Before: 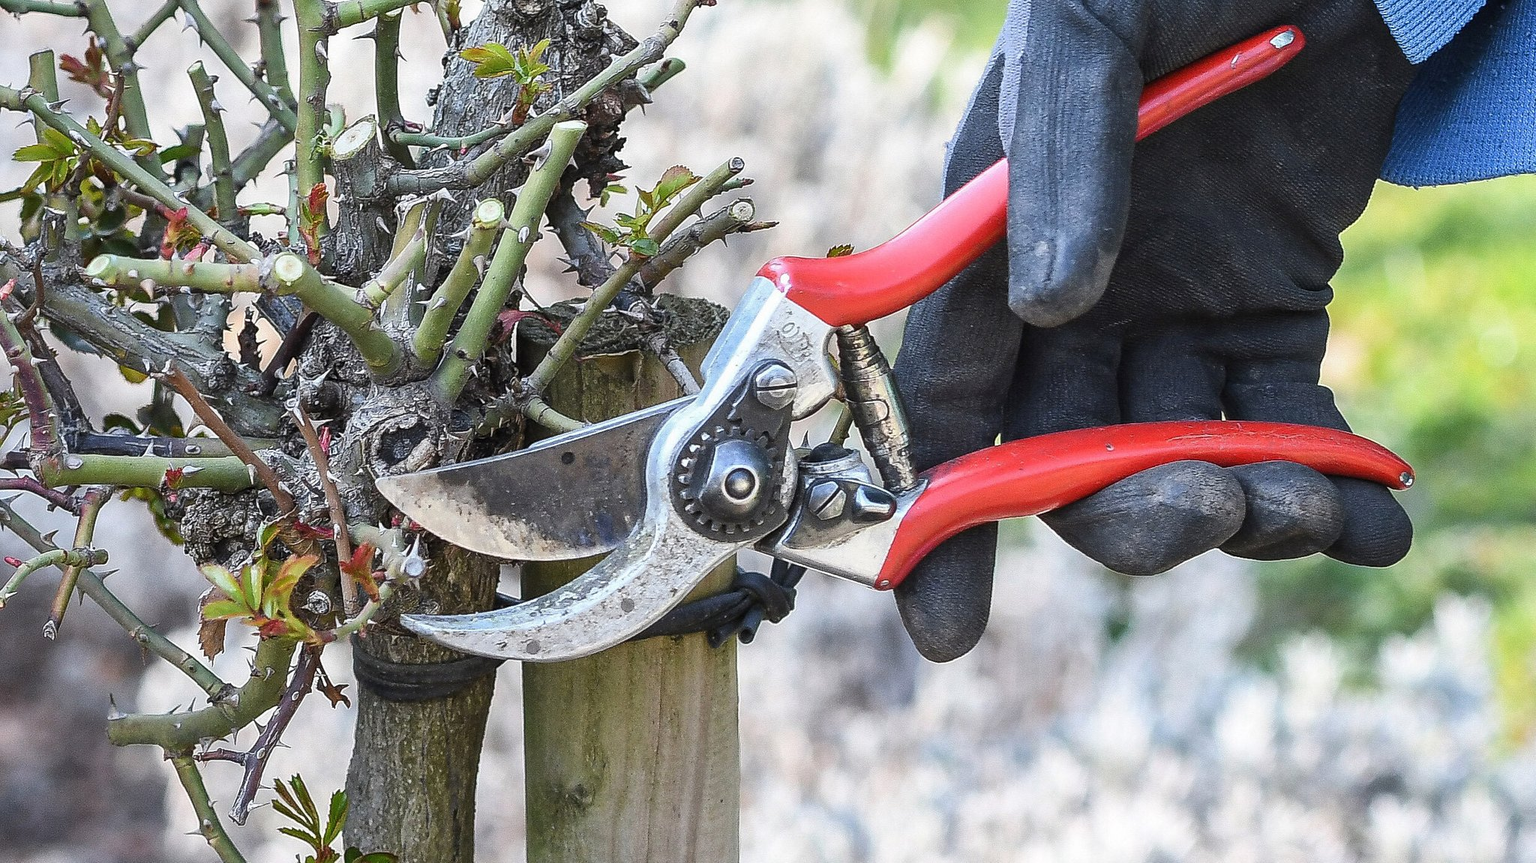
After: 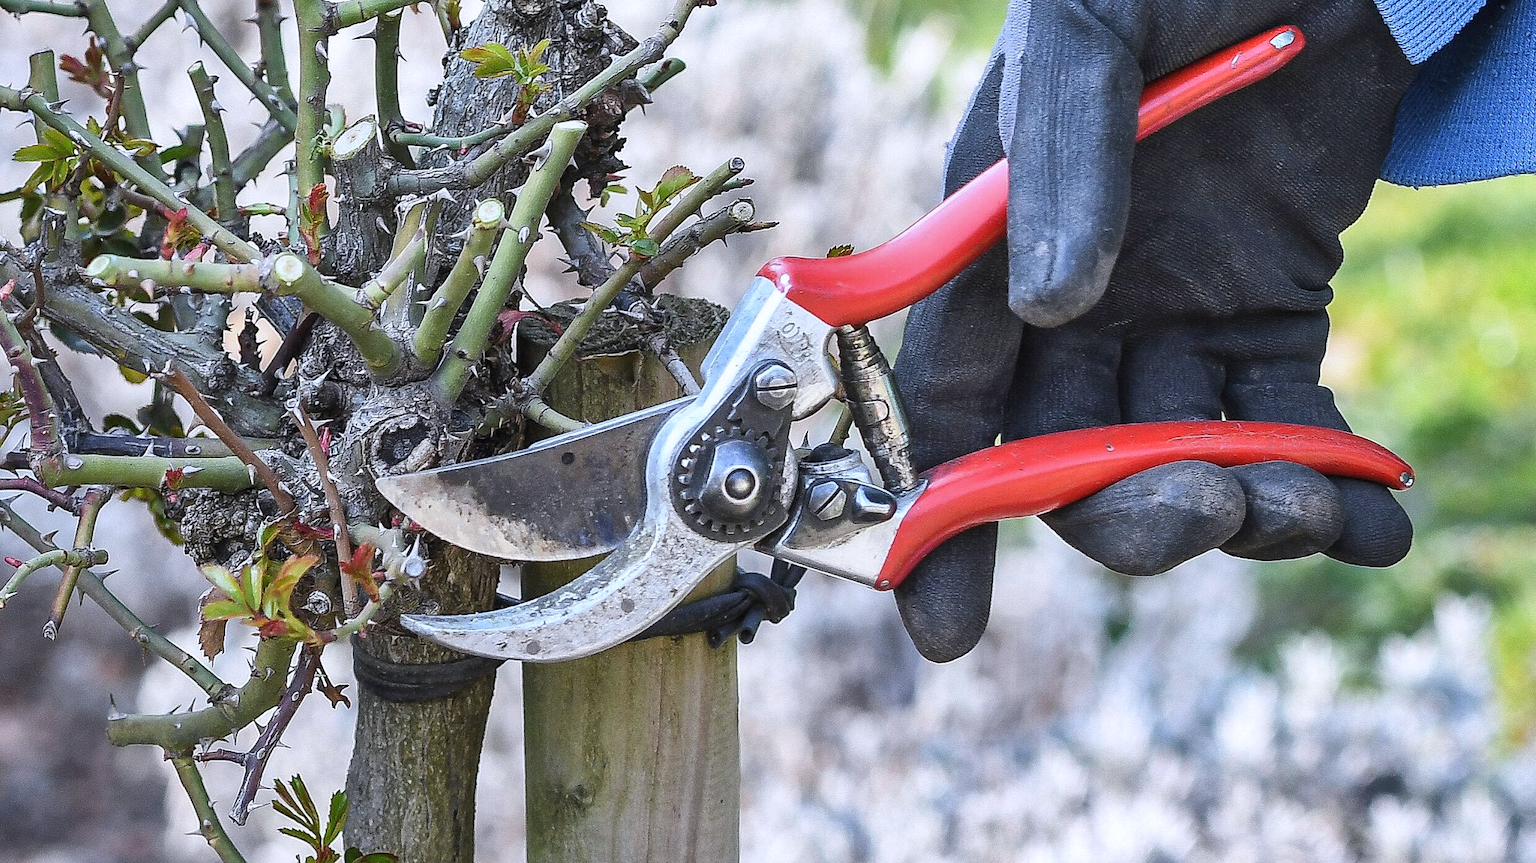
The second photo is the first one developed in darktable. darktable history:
shadows and highlights: low approximation 0.01, soften with gaussian
white balance: red 0.984, blue 1.059
